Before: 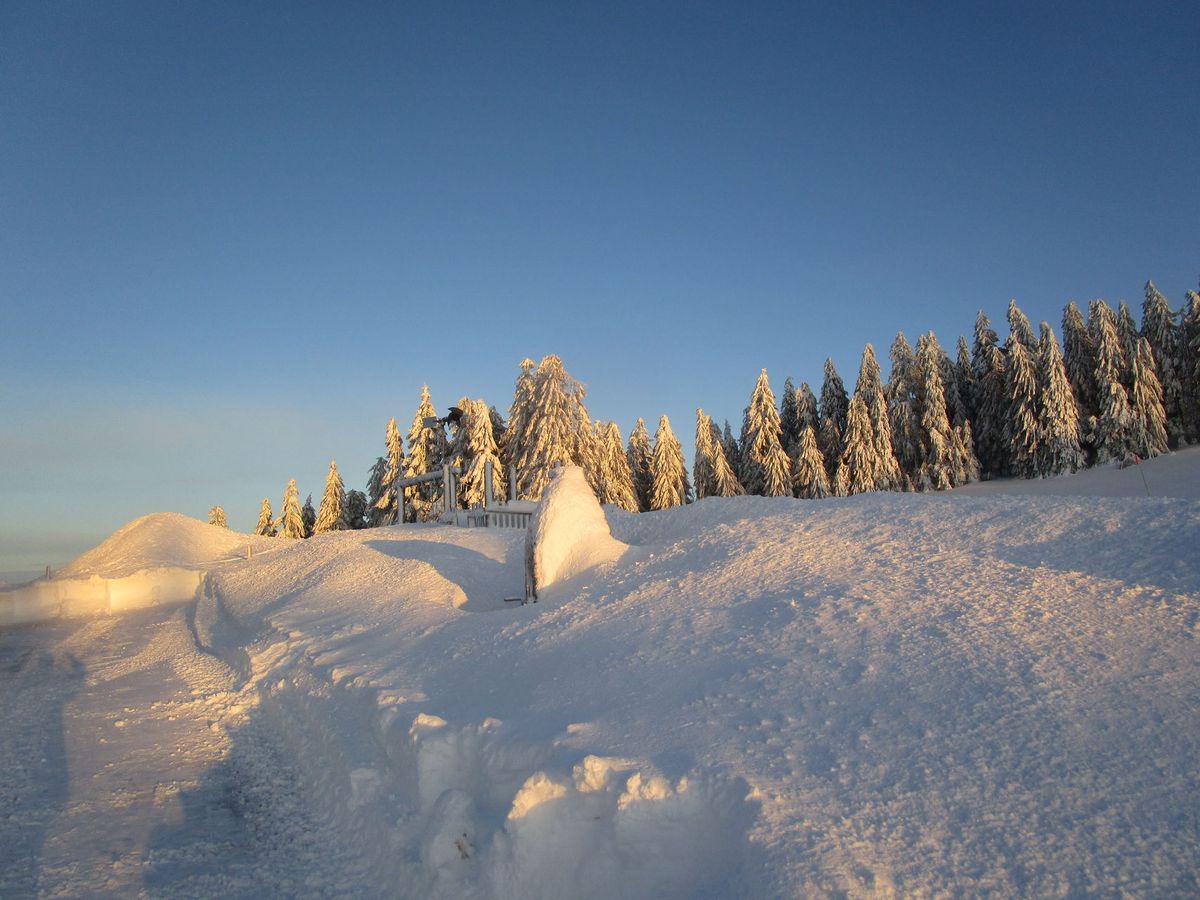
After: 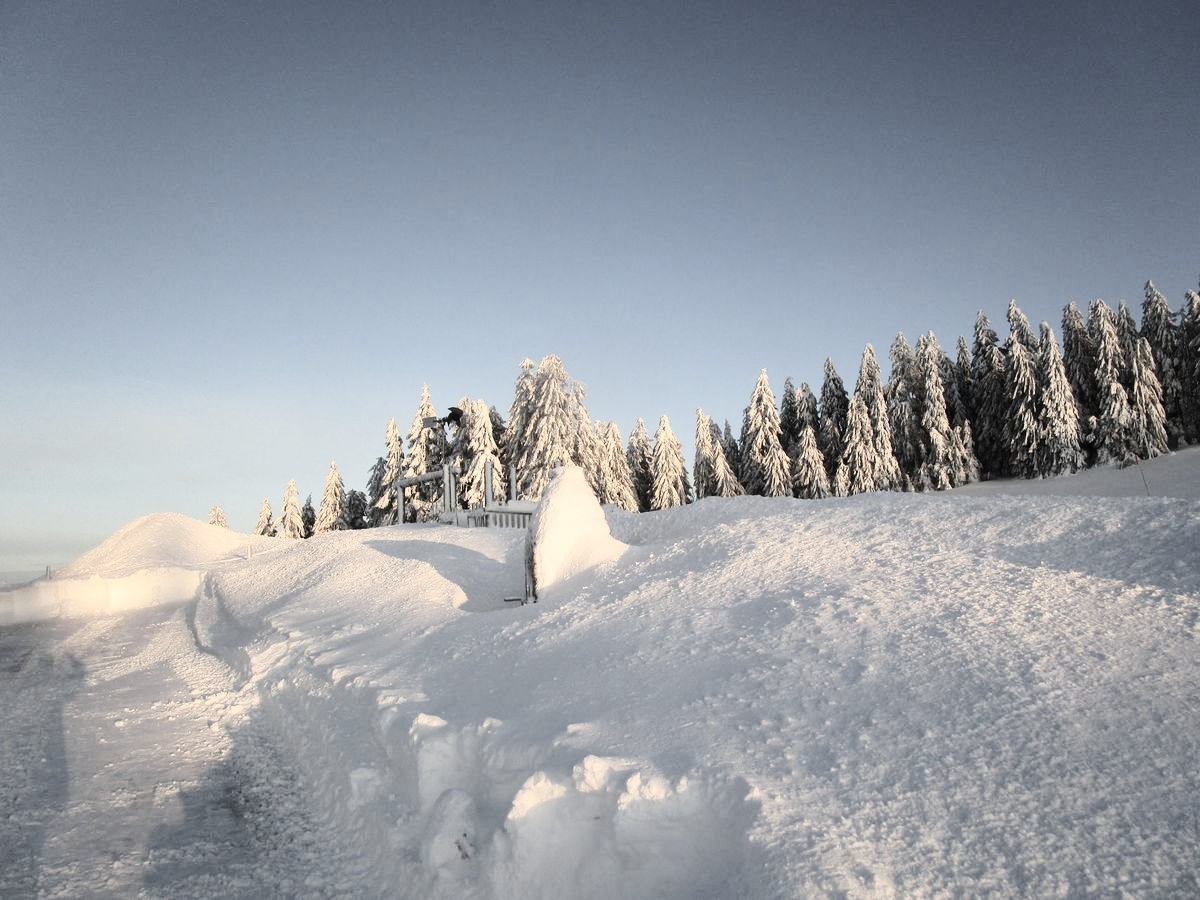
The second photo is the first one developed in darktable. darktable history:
contrast brightness saturation: contrast 0.23, brightness 0.1, saturation 0.29
tone curve: curves: ch0 [(0, 0) (0.004, 0.001) (0.133, 0.112) (0.325, 0.362) (0.832, 0.893) (1, 1)], color space Lab, linked channels, preserve colors none
color correction: saturation 0.3
